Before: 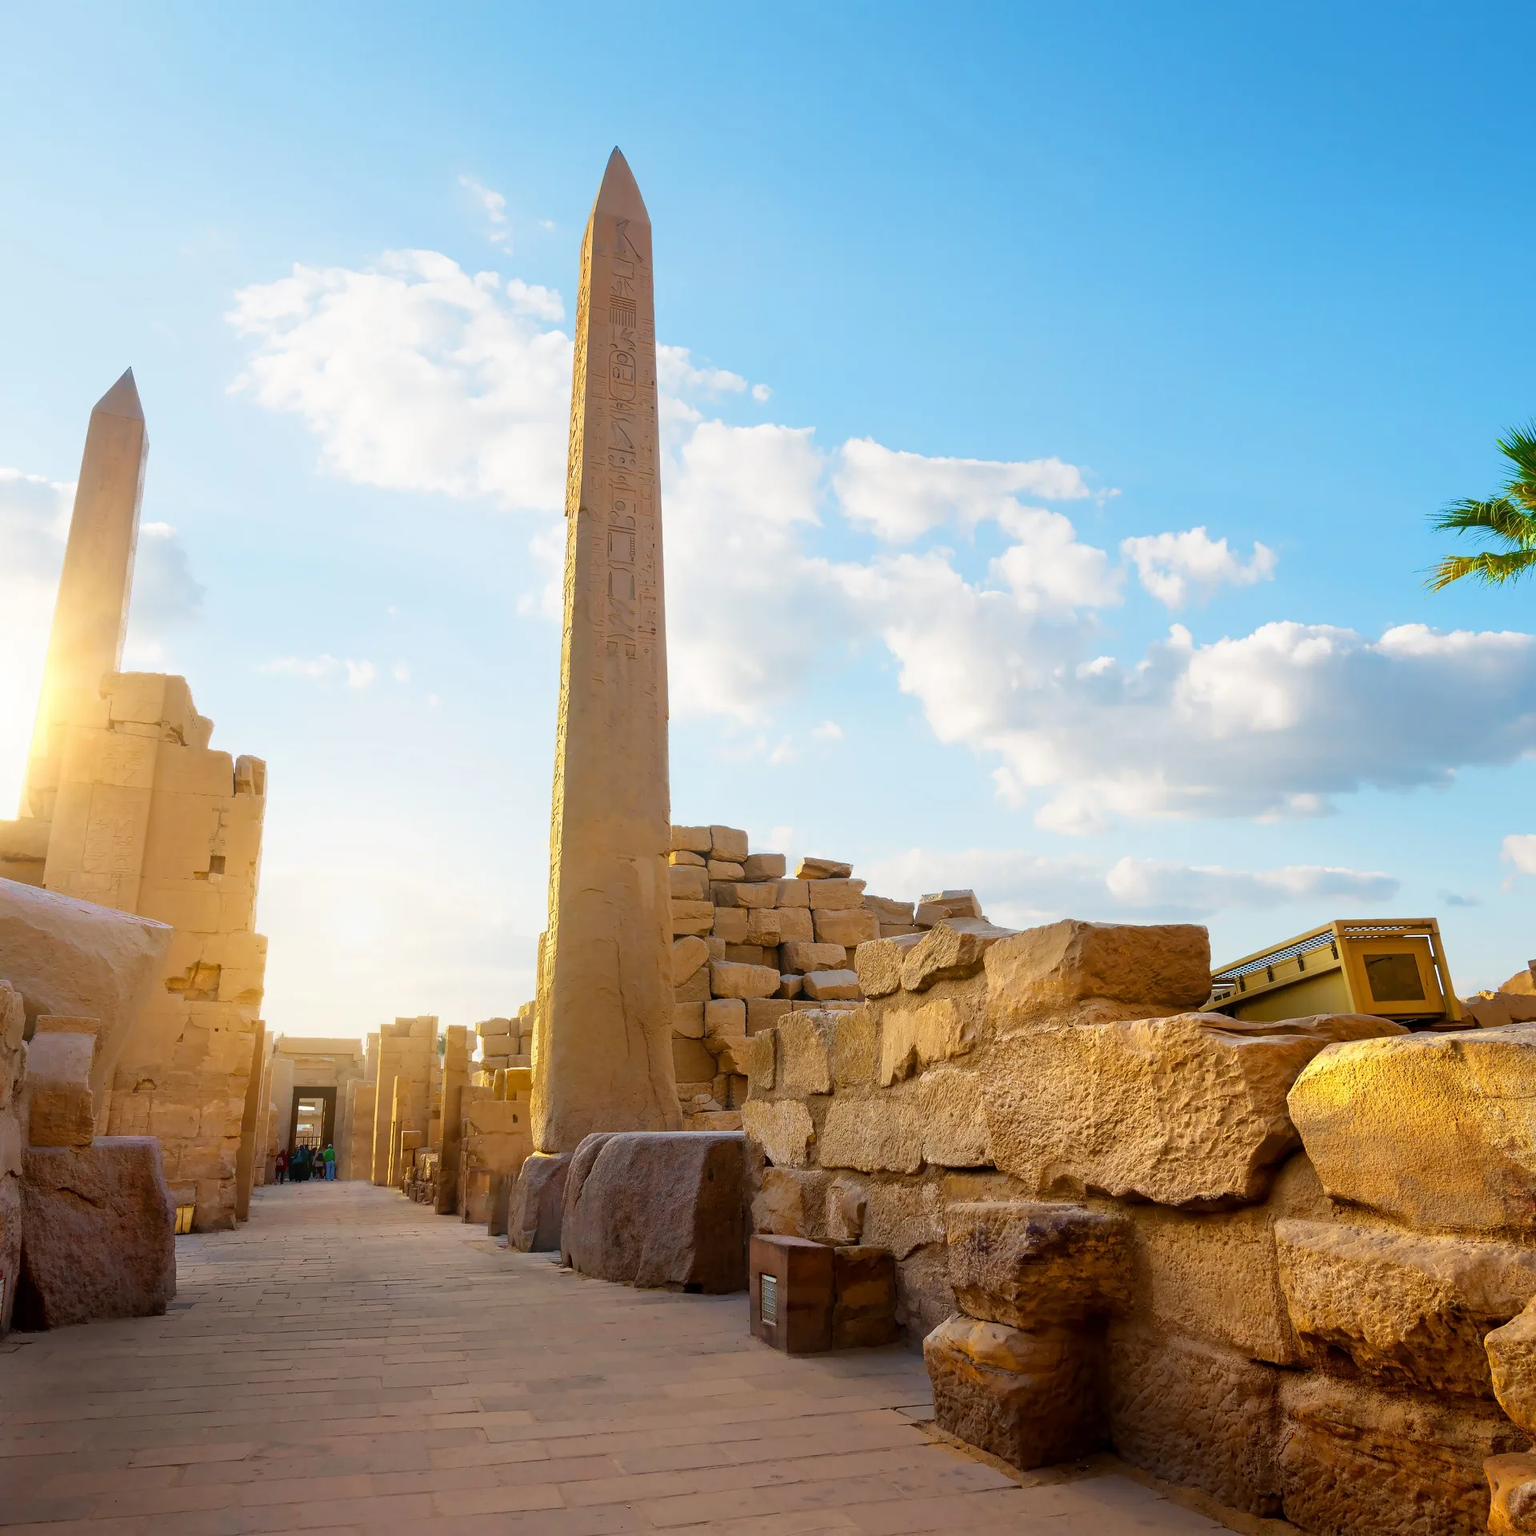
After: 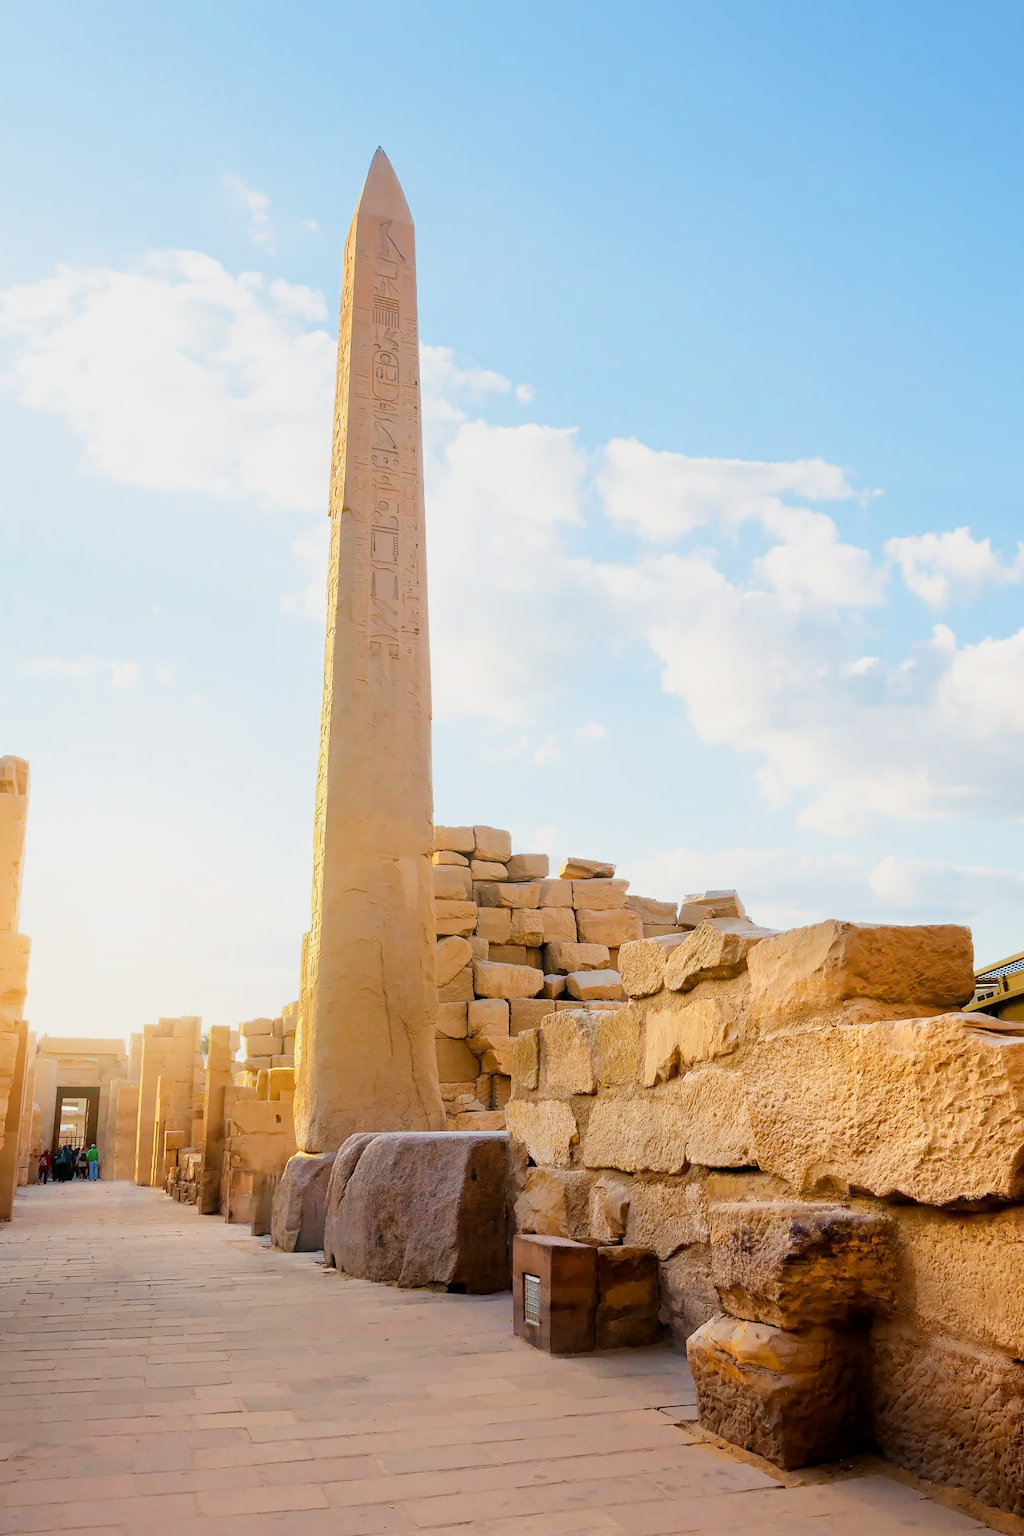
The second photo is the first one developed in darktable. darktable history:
filmic rgb: black relative exposure -7.65 EV, white relative exposure 4.56 EV, hardness 3.61
exposure: exposure 0.95 EV, compensate highlight preservation false
crop and rotate: left 15.446%, right 17.836%
